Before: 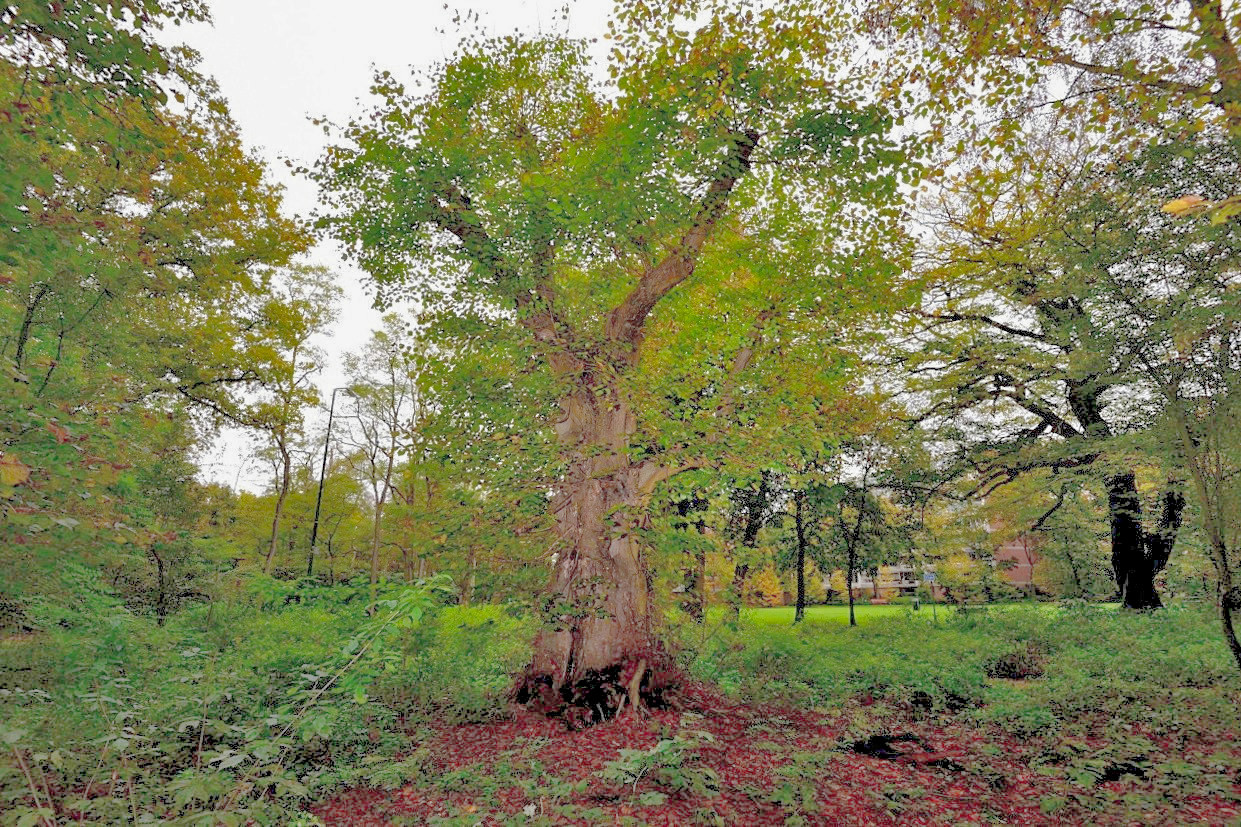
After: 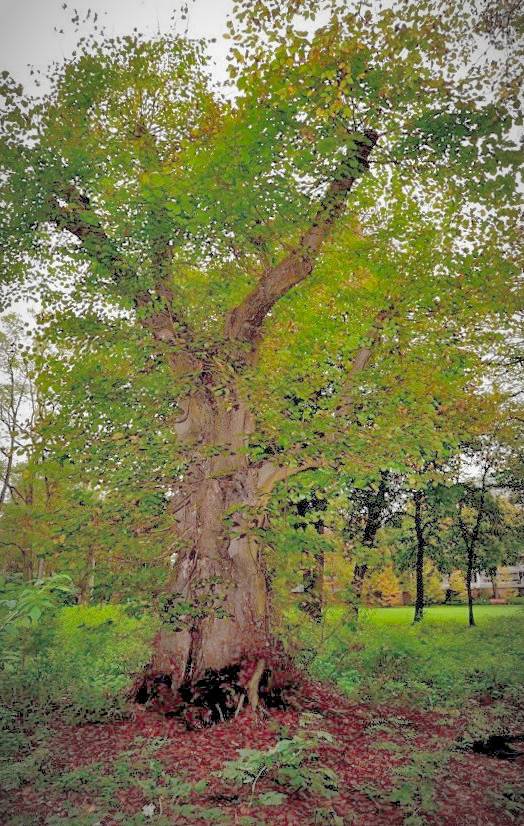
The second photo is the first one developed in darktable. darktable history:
crop: left 30.767%, right 26.936%
vignetting: fall-off start 87.37%, automatic ratio true
